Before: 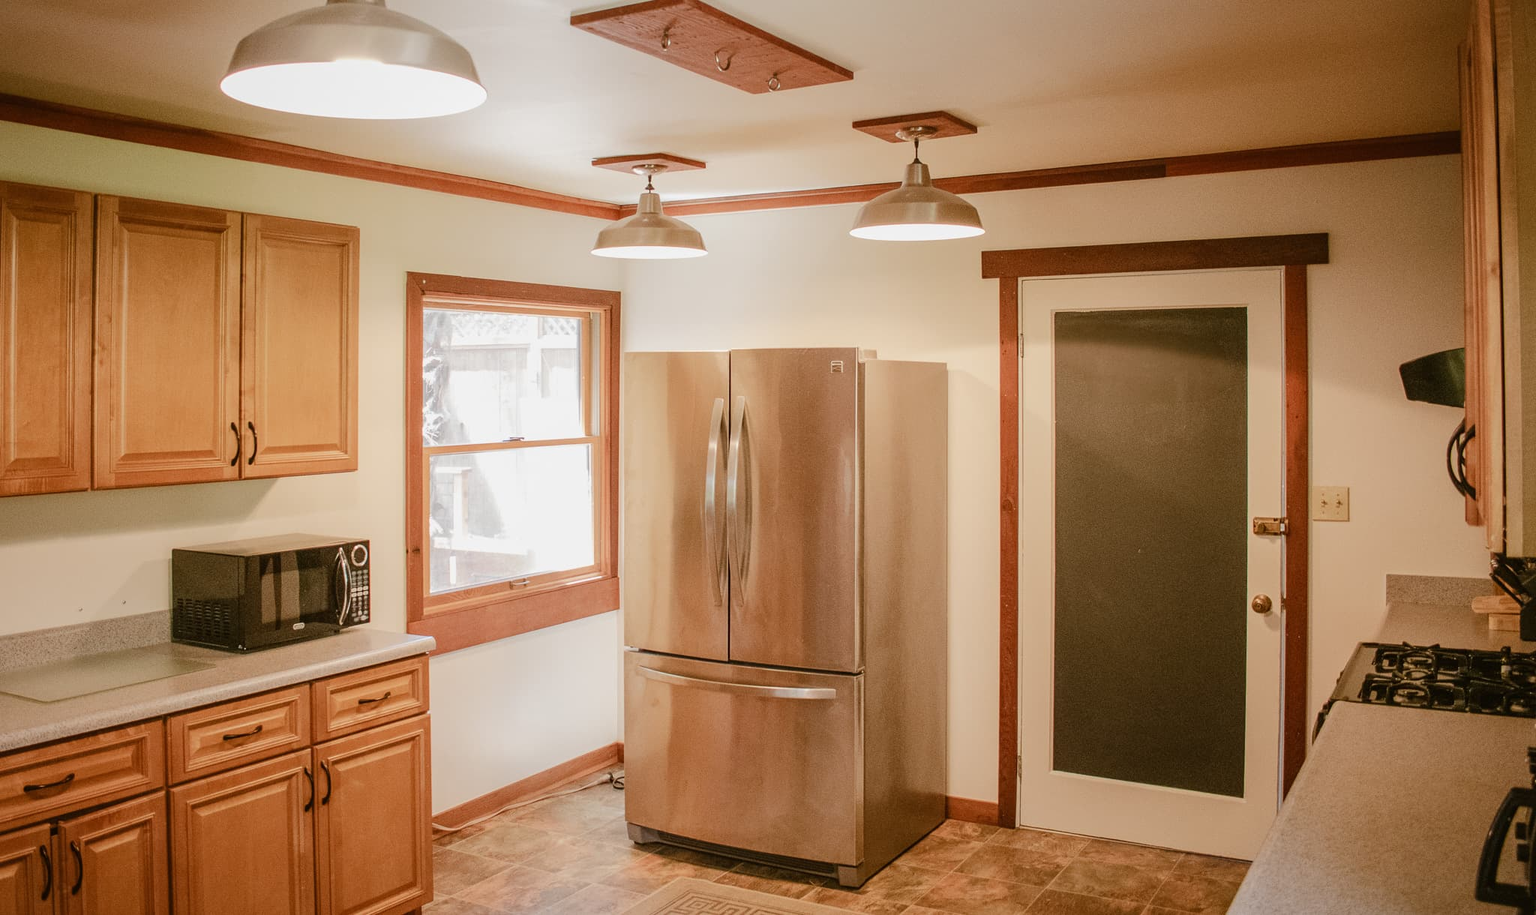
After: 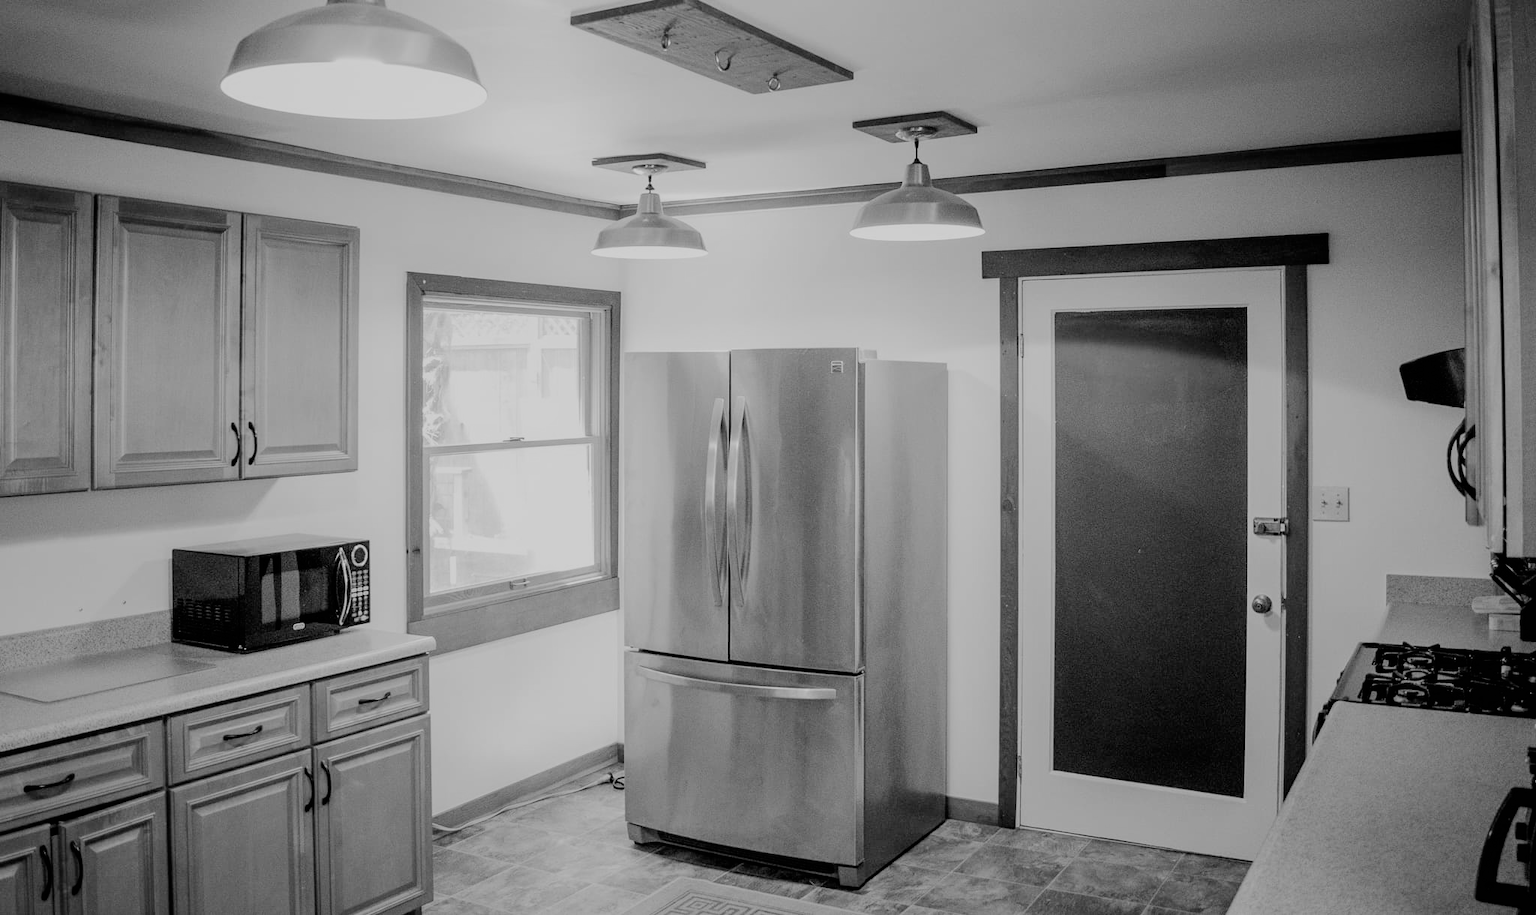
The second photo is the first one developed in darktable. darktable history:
monochrome: on, module defaults
filmic rgb: black relative exposure -4.14 EV, white relative exposure 5.1 EV, hardness 2.11, contrast 1.165
